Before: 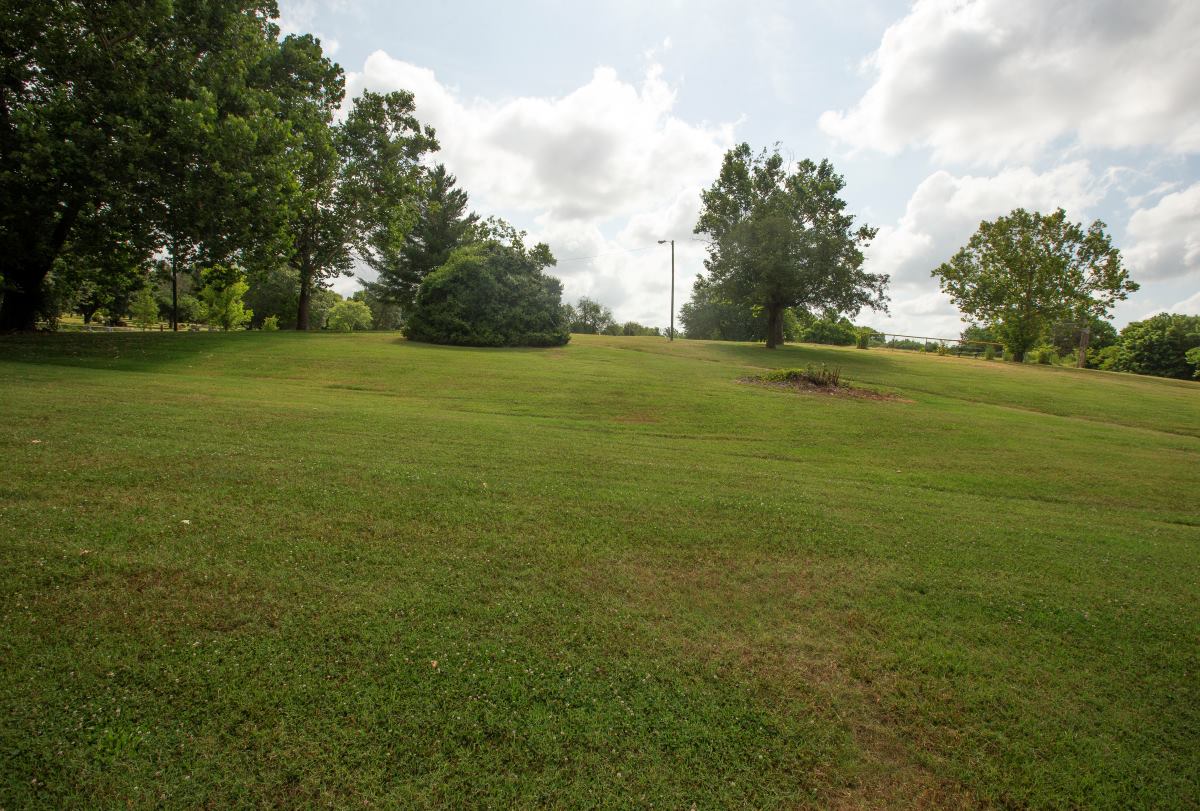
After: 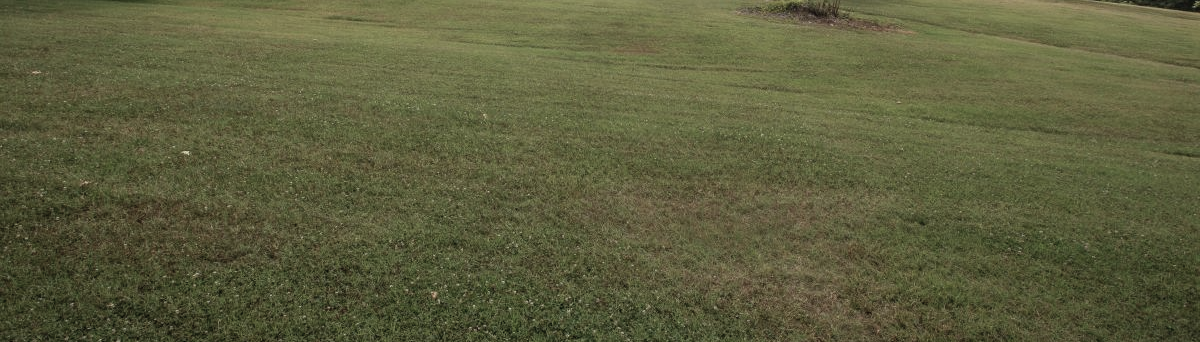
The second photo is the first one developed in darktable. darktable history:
color correction: saturation 0.57
crop: top 45.551%, bottom 12.262%
